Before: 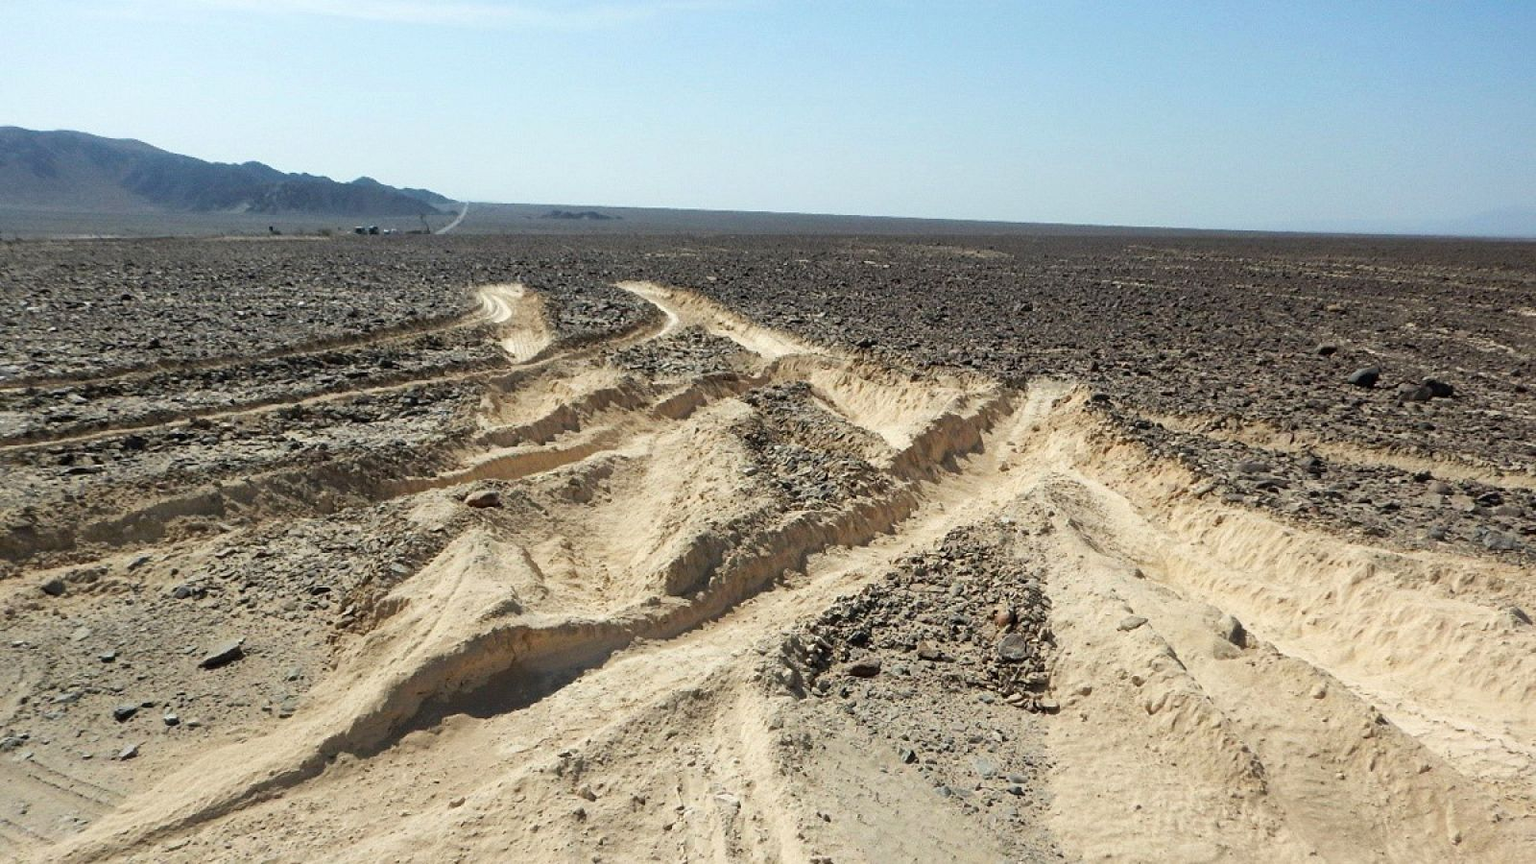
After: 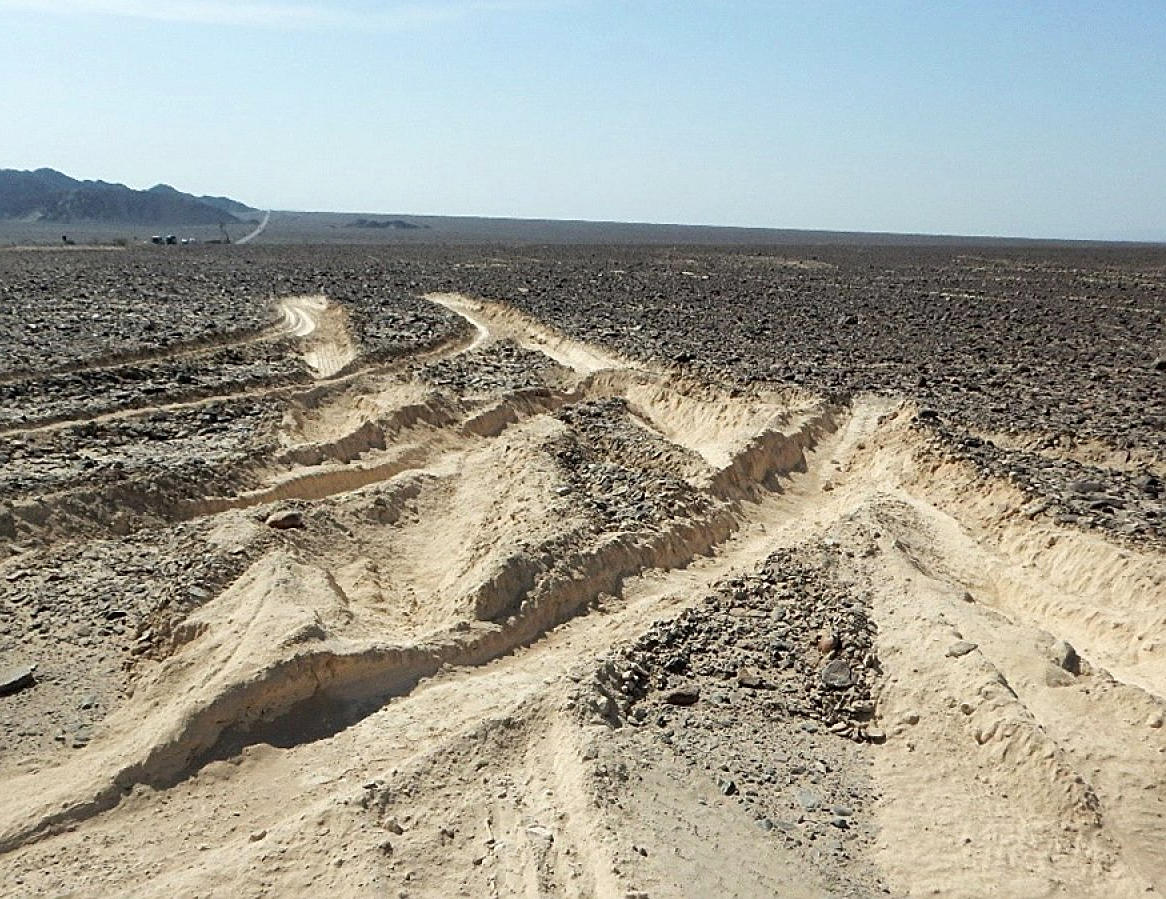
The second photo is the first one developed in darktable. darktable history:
sharpen: on, module defaults
crop: left 13.634%, top 0%, right 13.471%
contrast brightness saturation: saturation -0.103
